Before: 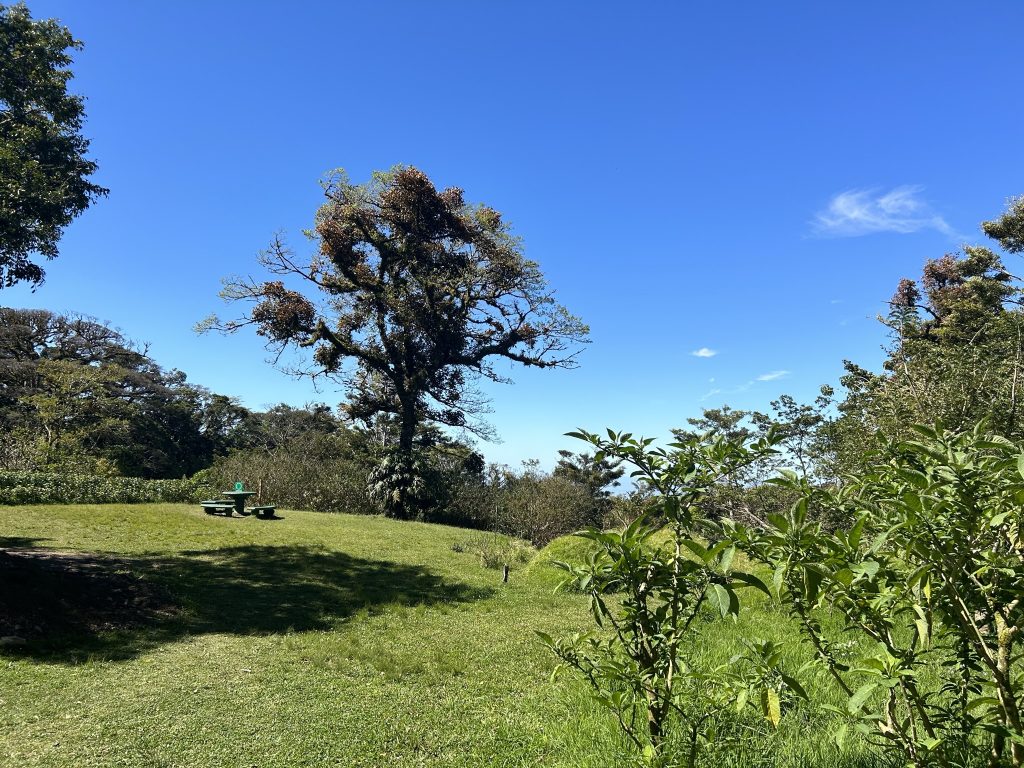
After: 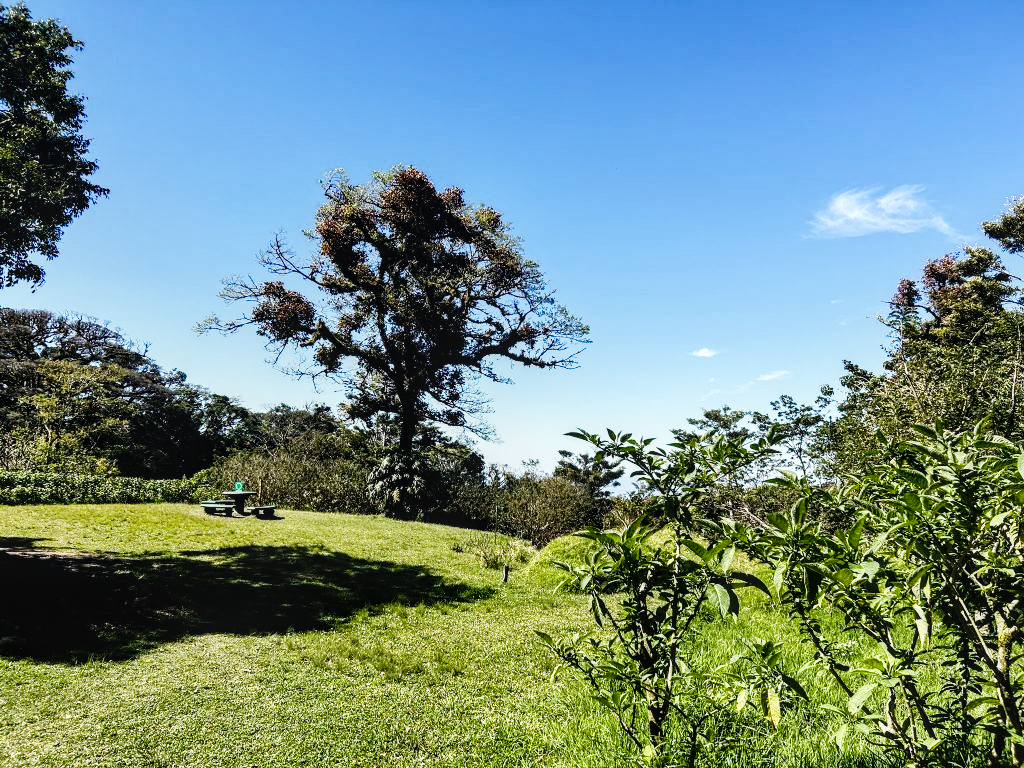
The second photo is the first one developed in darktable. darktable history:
local contrast: on, module defaults
shadows and highlights: radius 110.86, shadows 51.09, white point adjustment 9.16, highlights -4.17, highlights color adjustment 32.2%, soften with gaussian
color balance rgb: shadows lift › luminance -20%, power › hue 72.24°, highlights gain › luminance 15%, global offset › hue 171.6°, perceptual saturation grading › highlights -15%, perceptual saturation grading › shadows 25%, global vibrance 35%, contrast 10%
sigmoid: contrast 1.6, skew -0.2, preserve hue 0%, red attenuation 0.1, red rotation 0.035, green attenuation 0.1, green rotation -0.017, blue attenuation 0.15, blue rotation -0.052, base primaries Rec2020
